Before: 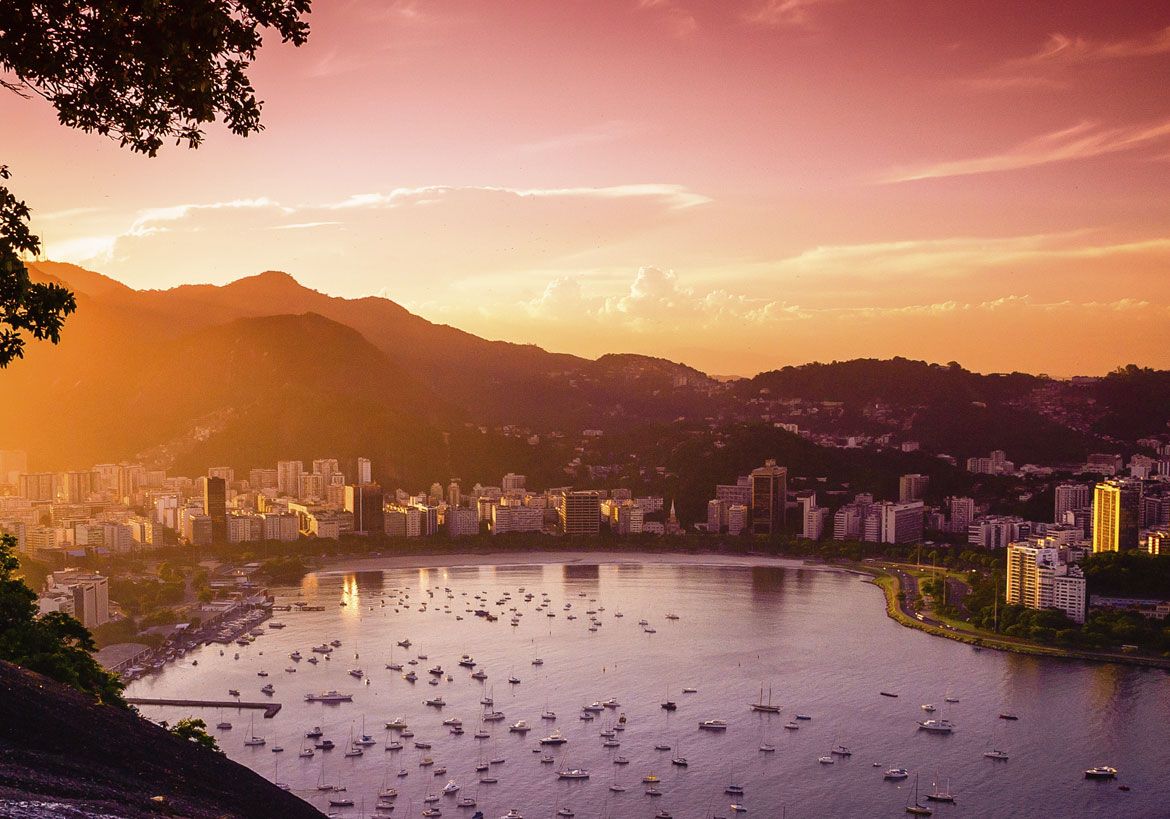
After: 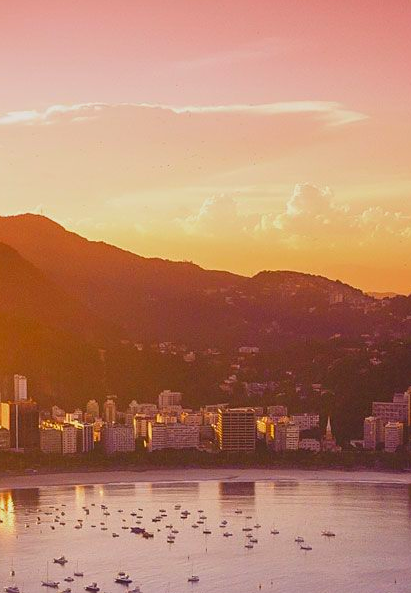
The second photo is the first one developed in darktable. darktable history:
sharpen: amount 0.2
contrast brightness saturation: contrast -0.19, saturation 0.19
crop and rotate: left 29.476%, top 10.214%, right 35.32%, bottom 17.333%
